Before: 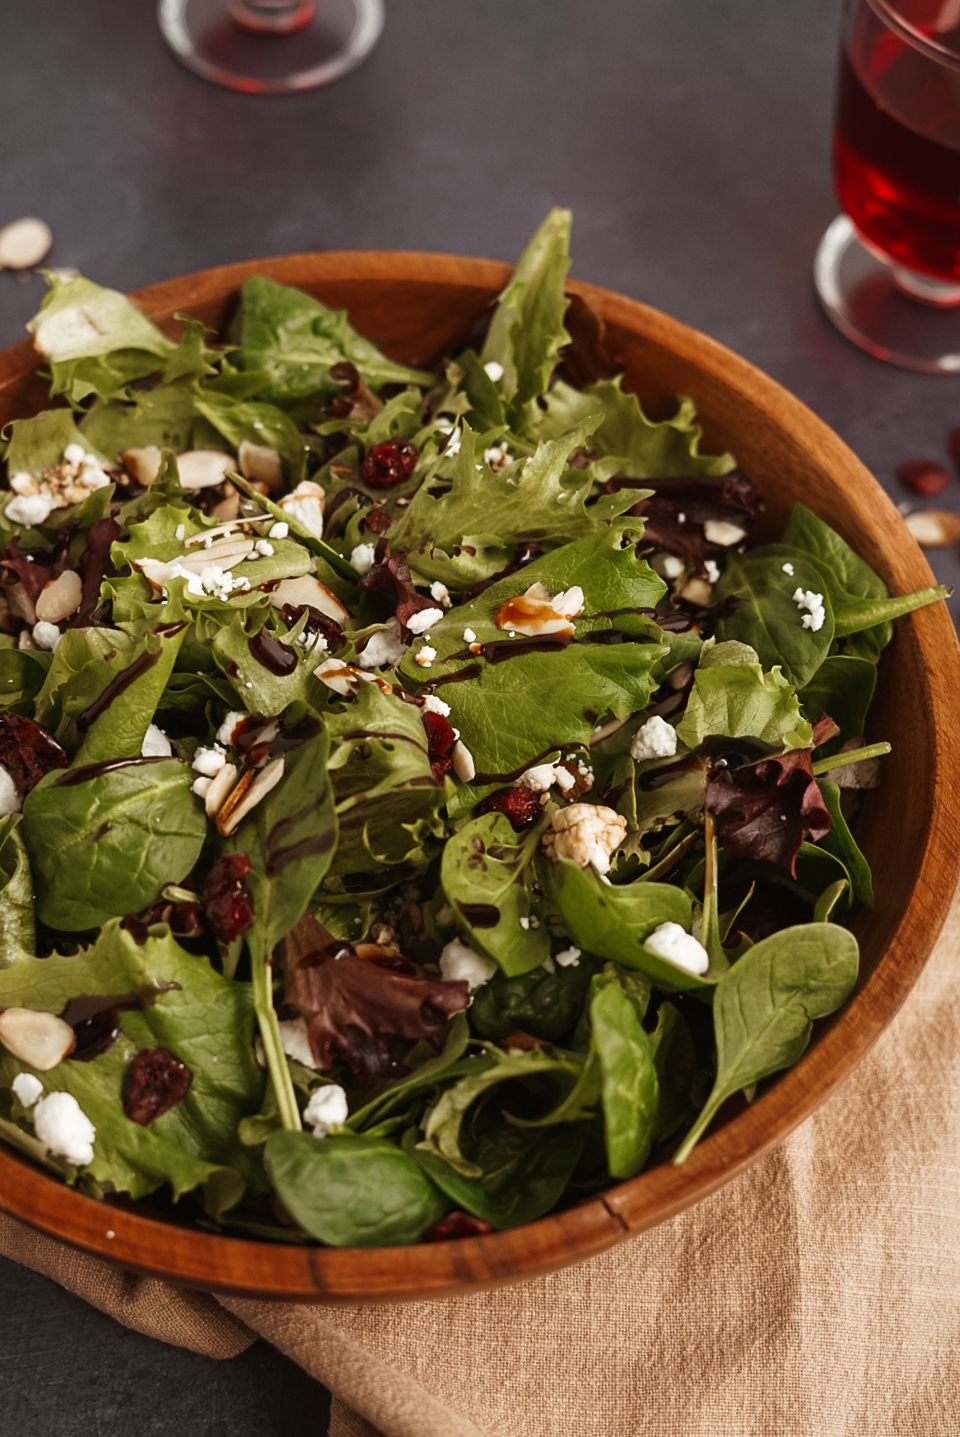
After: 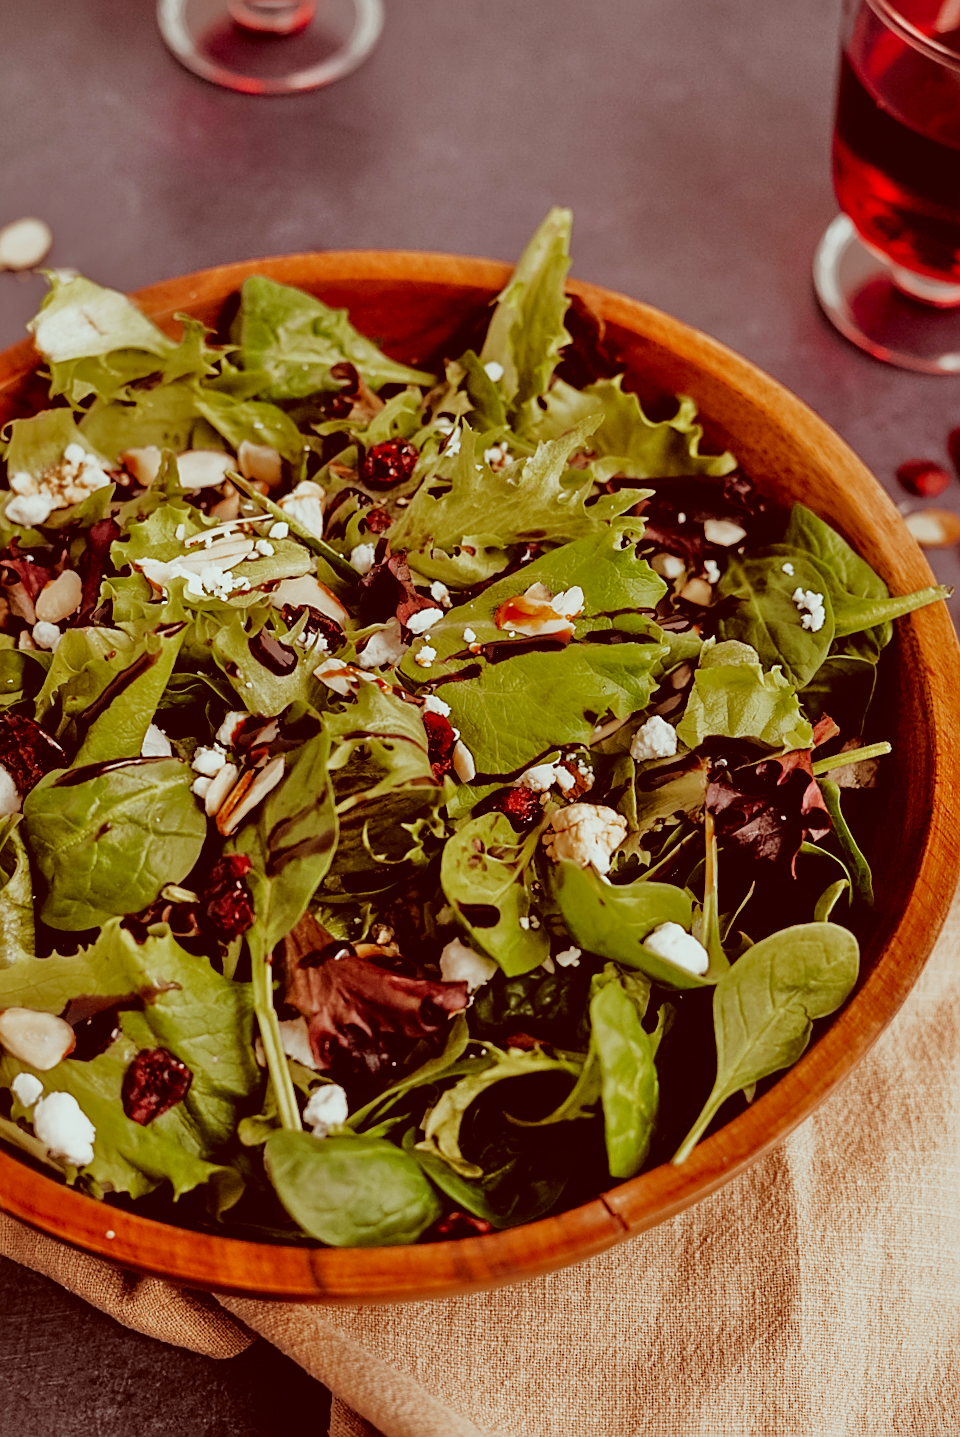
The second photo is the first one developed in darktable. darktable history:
sharpen: on, module defaults
levels: mode automatic, levels [0, 0.397, 0.955]
filmic rgb: black relative exposure -7.65 EV, white relative exposure 4.56 EV, threshold 5.96 EV, hardness 3.61, preserve chrominance no, color science v5 (2021), enable highlight reconstruction true
tone equalizer: -8 EV -0.489 EV, -7 EV -0.326 EV, -6 EV -0.11 EV, -5 EV 0.439 EV, -4 EV 0.948 EV, -3 EV 0.801 EV, -2 EV -0.012 EV, -1 EV 0.126 EV, +0 EV -0.01 EV, mask exposure compensation -0.487 EV
color correction: highlights a* -7.02, highlights b* -0.172, shadows a* 20.68, shadows b* 11.01
